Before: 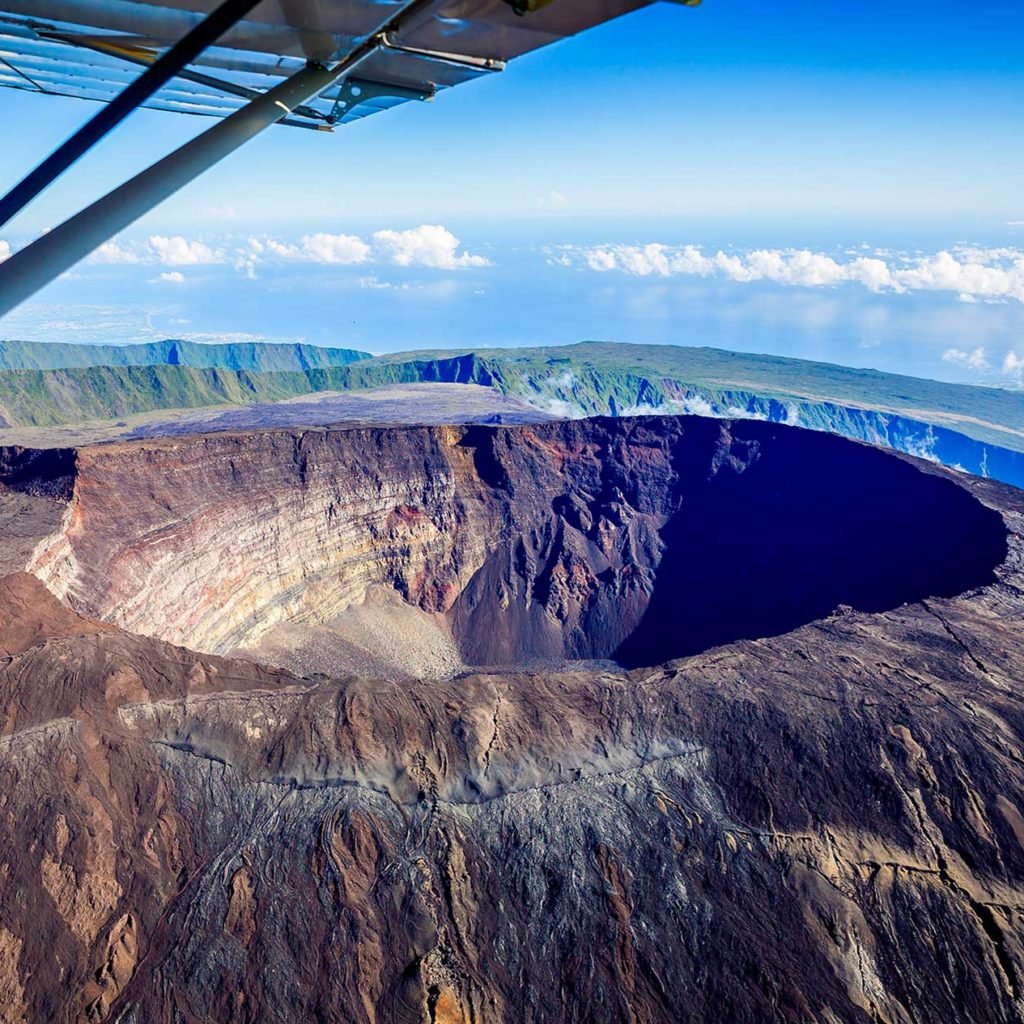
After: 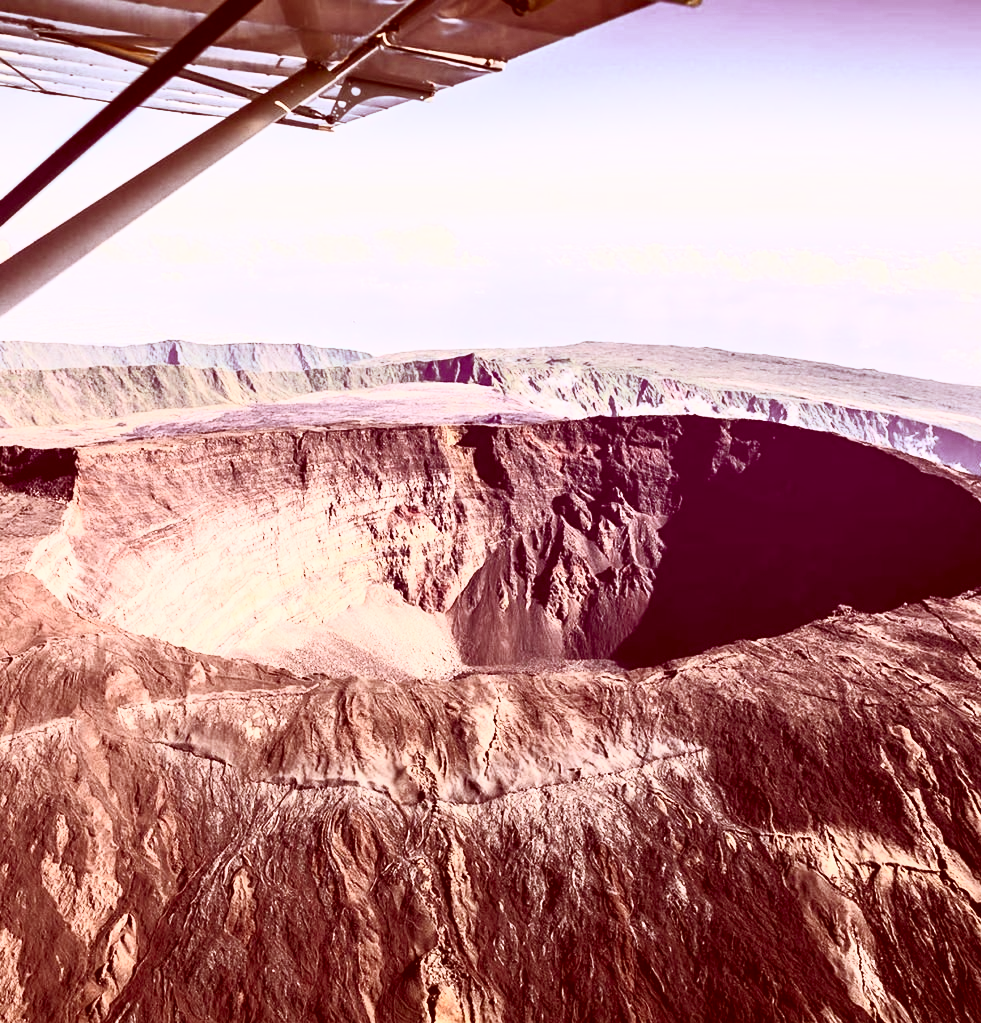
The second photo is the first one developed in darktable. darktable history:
contrast brightness saturation: contrast 0.57, brightness 0.57, saturation -0.34
crop: right 4.126%, bottom 0.031%
rgb levels: mode RGB, independent channels, levels [[0, 0.474, 1], [0, 0.5, 1], [0, 0.5, 1]]
color correction: highlights a* 9.03, highlights b* 8.71, shadows a* 40, shadows b* 40, saturation 0.8
